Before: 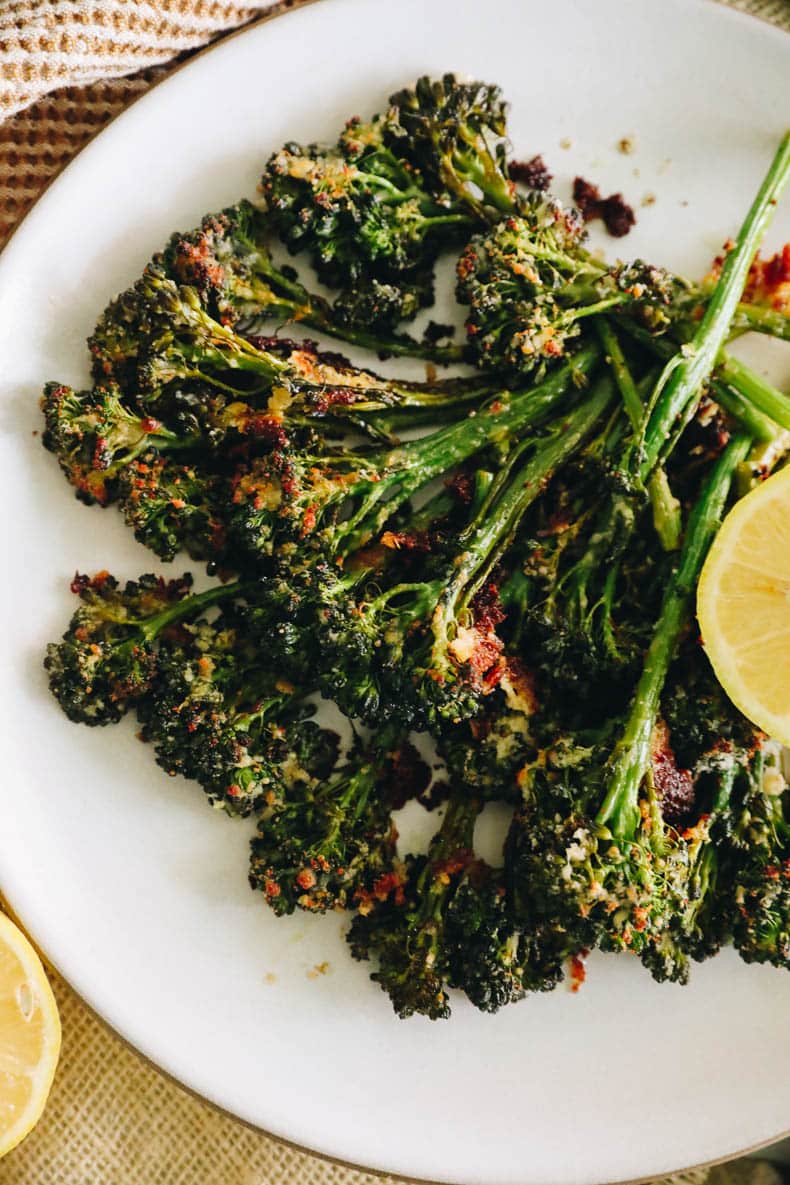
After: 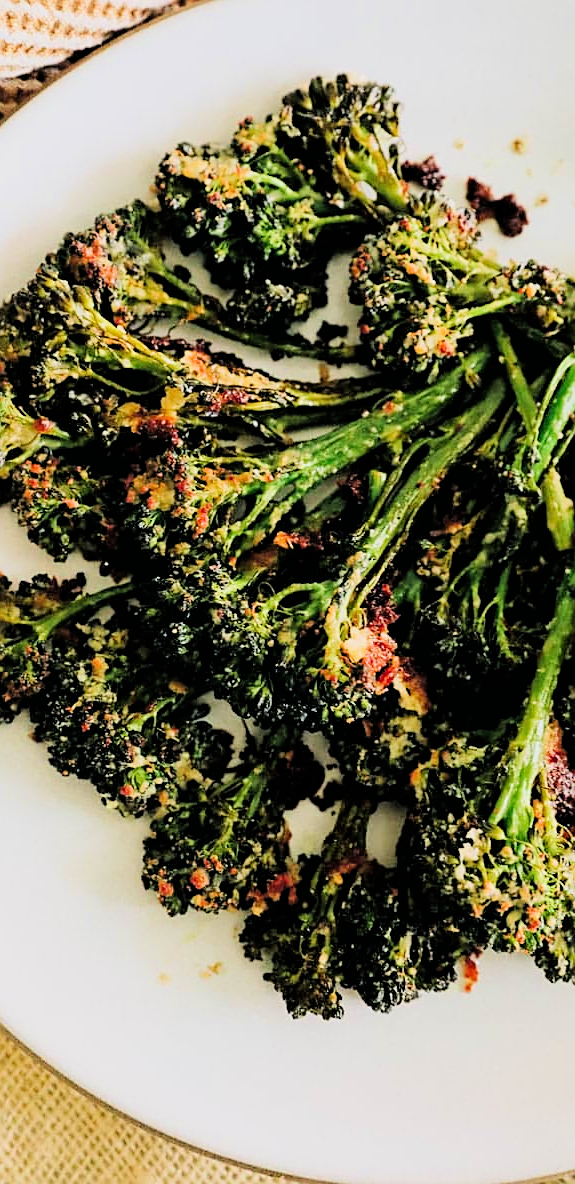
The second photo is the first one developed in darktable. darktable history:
crop: left 13.651%, top 0%, right 13.446%
sharpen: on, module defaults
exposure: black level correction 0, exposure 0.889 EV, compensate highlight preservation false
filmic rgb: black relative exposure -4.22 EV, white relative exposure 5.11 EV, hardness 2.13, contrast 1.169, color science v6 (2022)
